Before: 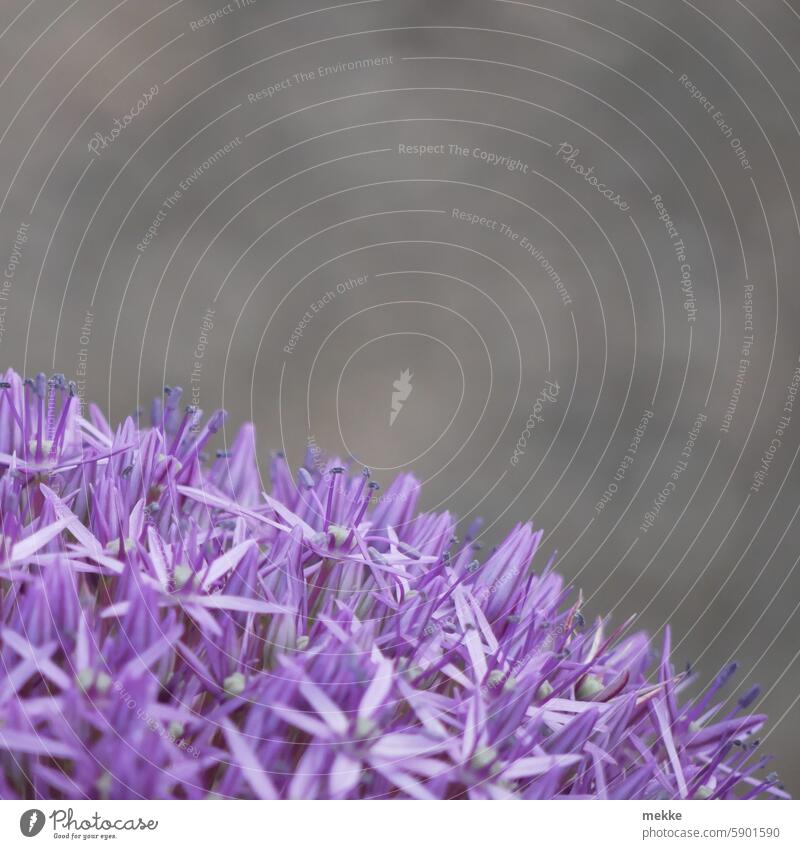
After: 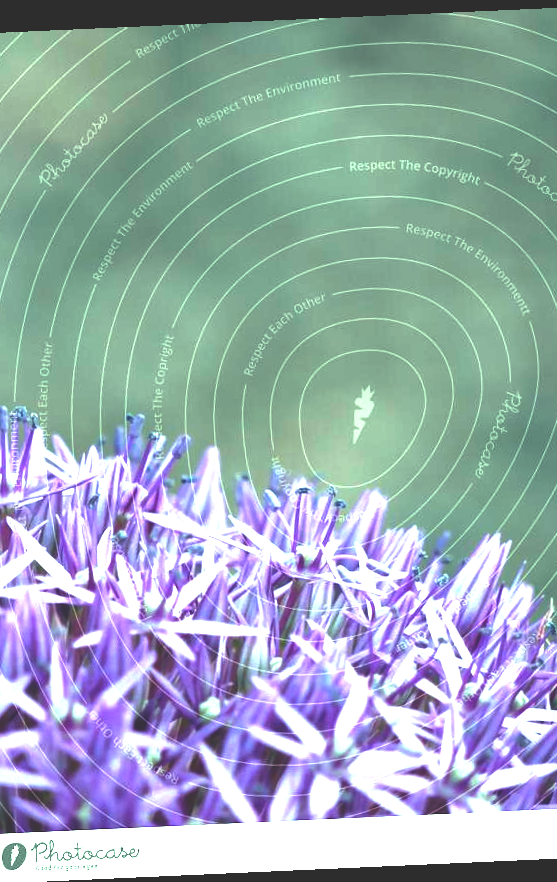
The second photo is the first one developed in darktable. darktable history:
rotate and perspective: rotation -2.56°, automatic cropping off
color balance rgb: shadows lift › luminance -7.7%, shadows lift › chroma 2.13%, shadows lift › hue 165.27°, power › luminance -7.77%, power › chroma 1.1%, power › hue 215.88°, highlights gain › luminance 15.15%, highlights gain › chroma 7%, highlights gain › hue 125.57°, global offset › luminance -0.33%, global offset › chroma 0.11%, global offset › hue 165.27°, perceptual saturation grading › global saturation 24.42%, perceptual saturation grading › highlights -24.42%, perceptual saturation grading › mid-tones 24.42%, perceptual saturation grading › shadows 40%, perceptual brilliance grading › global brilliance -5%, perceptual brilliance grading › highlights 24.42%, perceptual brilliance grading › mid-tones 7%, perceptual brilliance grading › shadows -5%
crop and rotate: left 6.617%, right 26.717%
rgb curve: curves: ch0 [(0, 0.186) (0.314, 0.284) (0.775, 0.708) (1, 1)], compensate middle gray true, preserve colors none
exposure: black level correction 0, exposure 0.7 EV, compensate exposure bias true, compensate highlight preservation false
